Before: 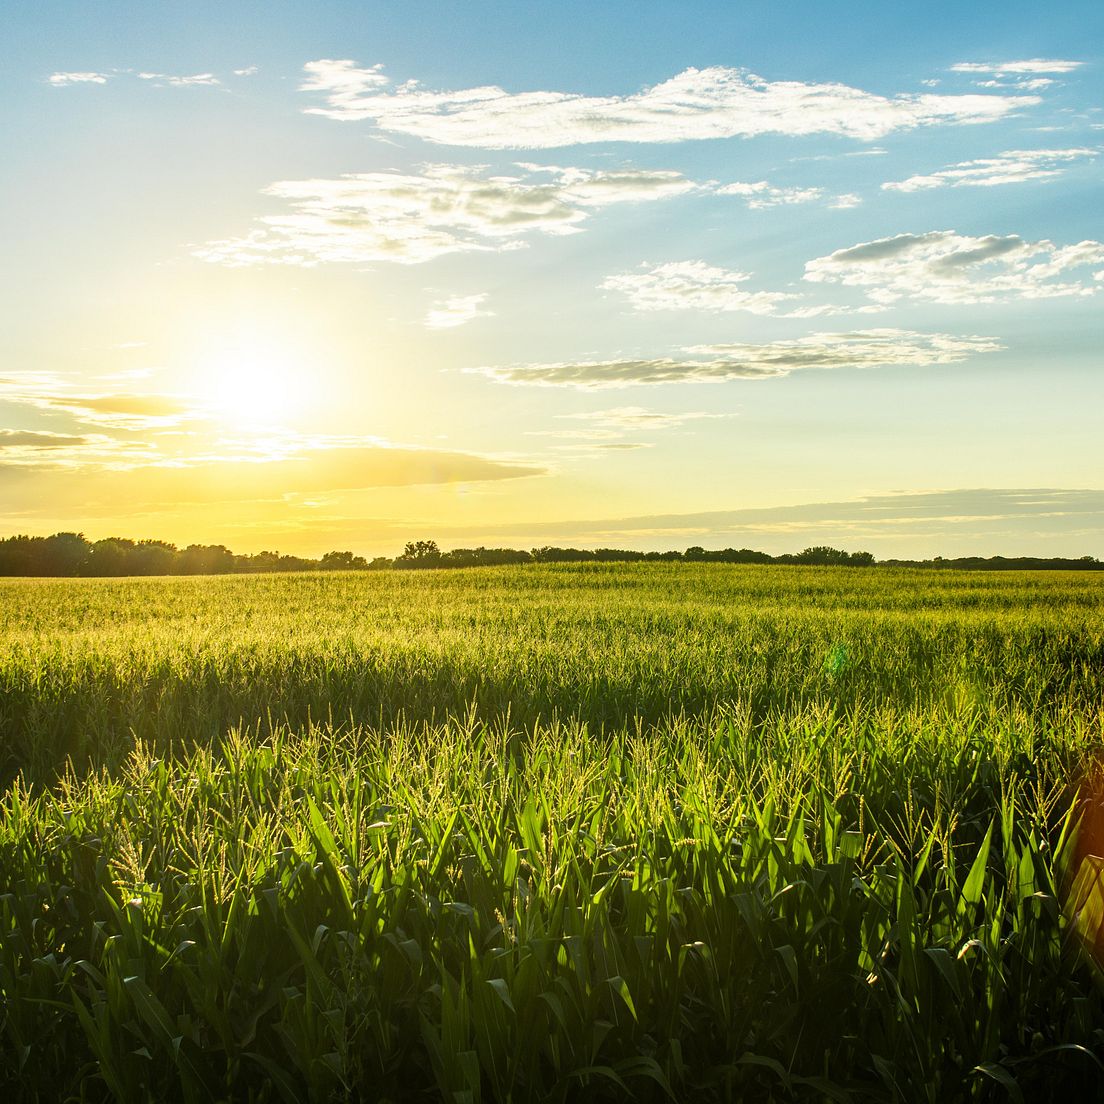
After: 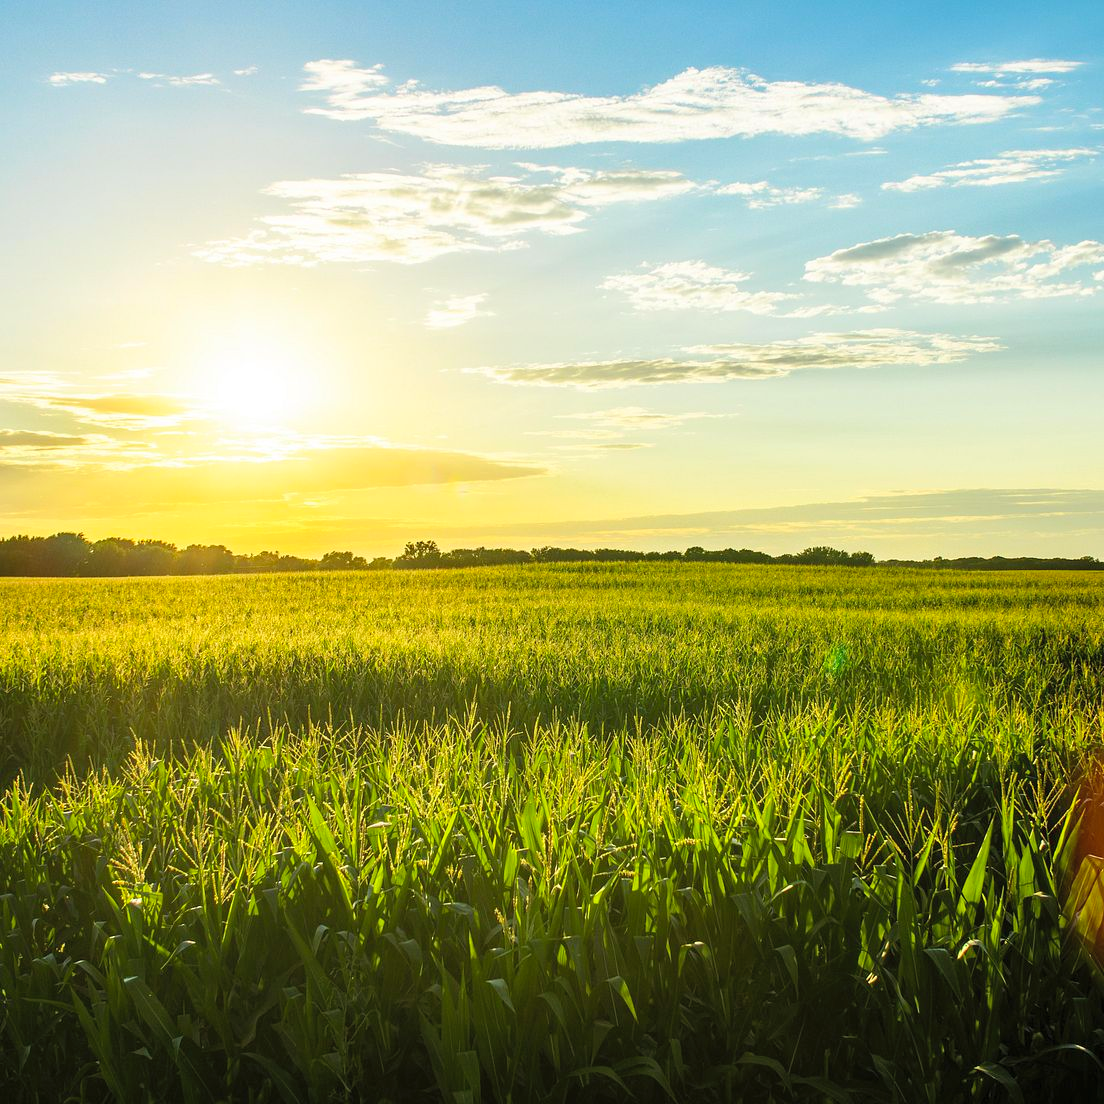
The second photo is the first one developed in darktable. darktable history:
contrast brightness saturation: brightness 0.091, saturation 0.194
